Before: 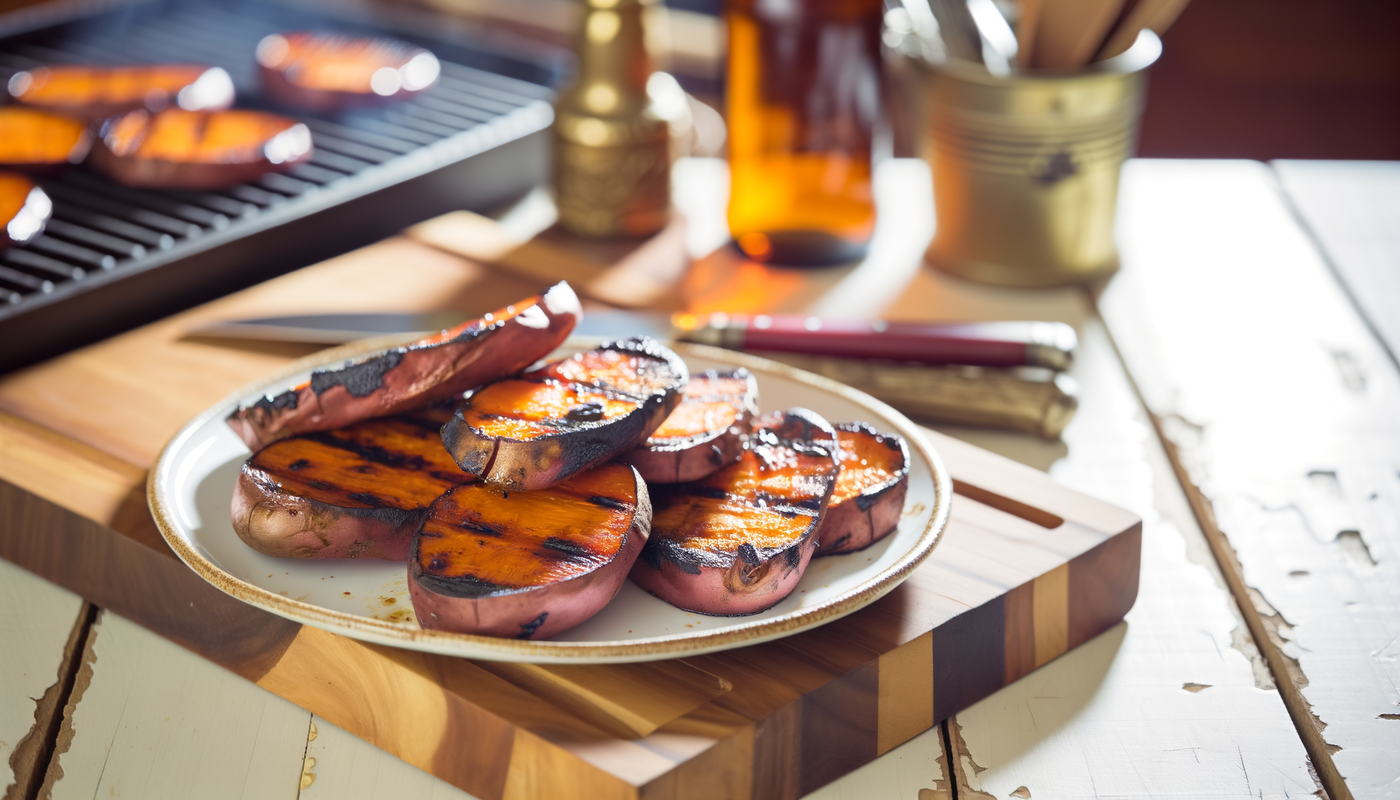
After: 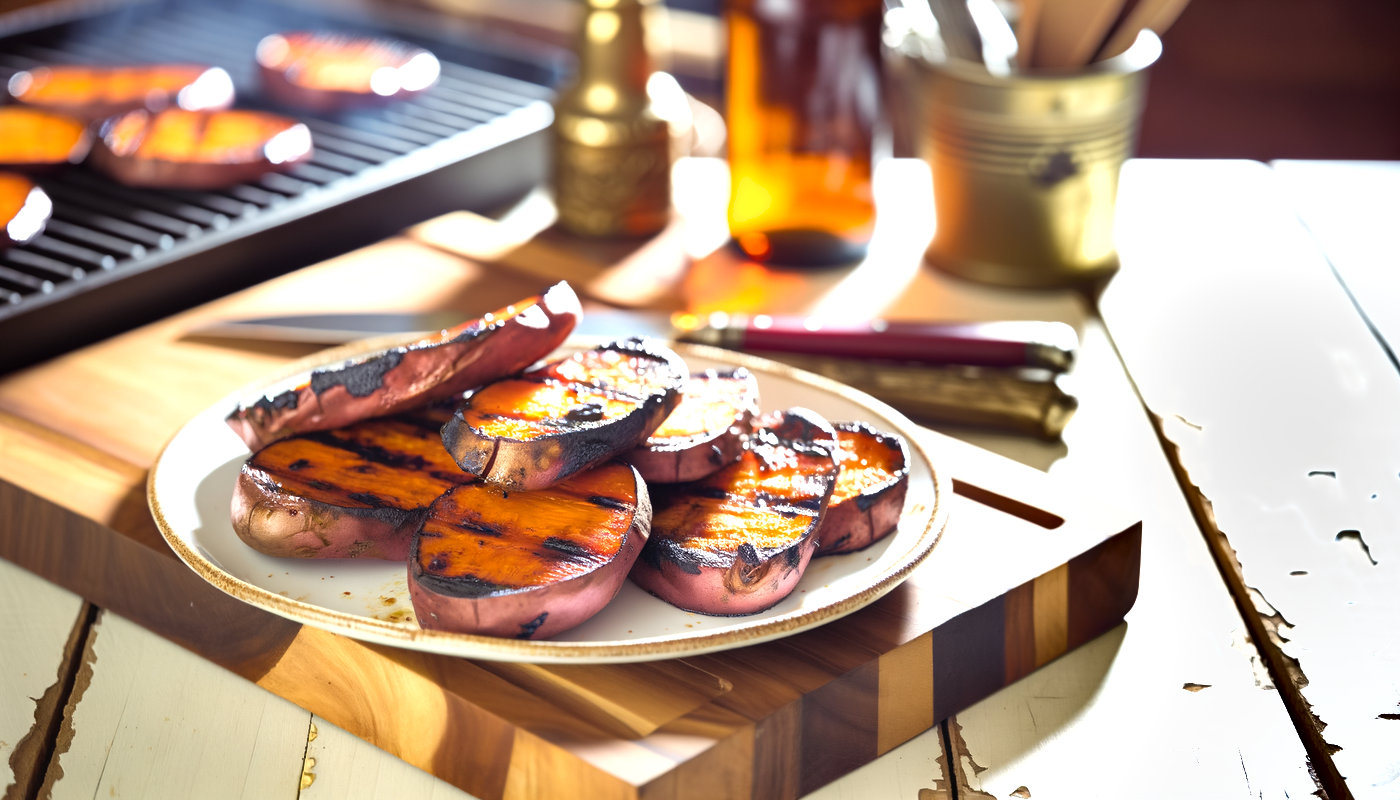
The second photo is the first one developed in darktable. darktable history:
shadows and highlights: shadows 60.8, highlights -60.45, soften with gaussian
contrast equalizer: octaves 7, y [[0.5, 0.5, 0.472, 0.5, 0.5, 0.5], [0.5 ×6], [0.5 ×6], [0 ×6], [0 ×6]]
tone equalizer: -8 EV -0.786 EV, -7 EV -0.7 EV, -6 EV -0.592 EV, -5 EV -0.375 EV, -3 EV 0.373 EV, -2 EV 0.6 EV, -1 EV 0.685 EV, +0 EV 0.74 EV
